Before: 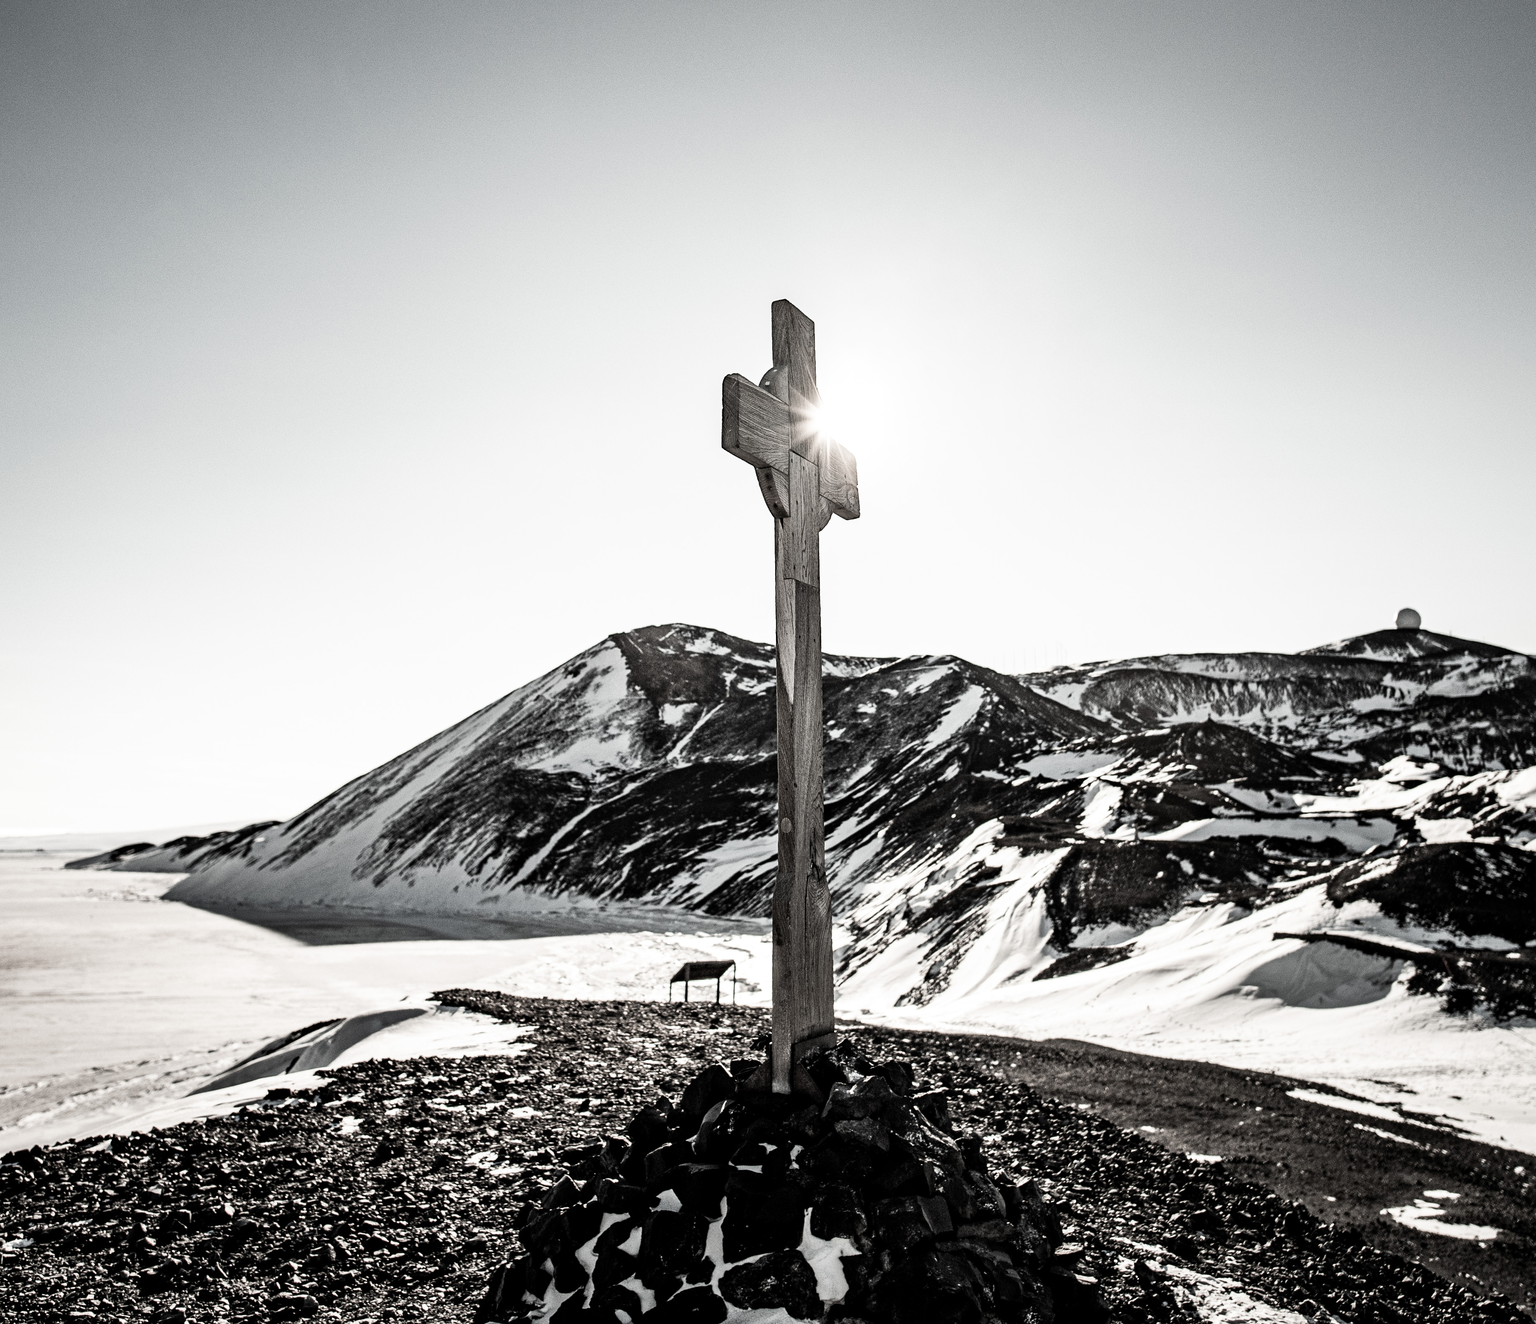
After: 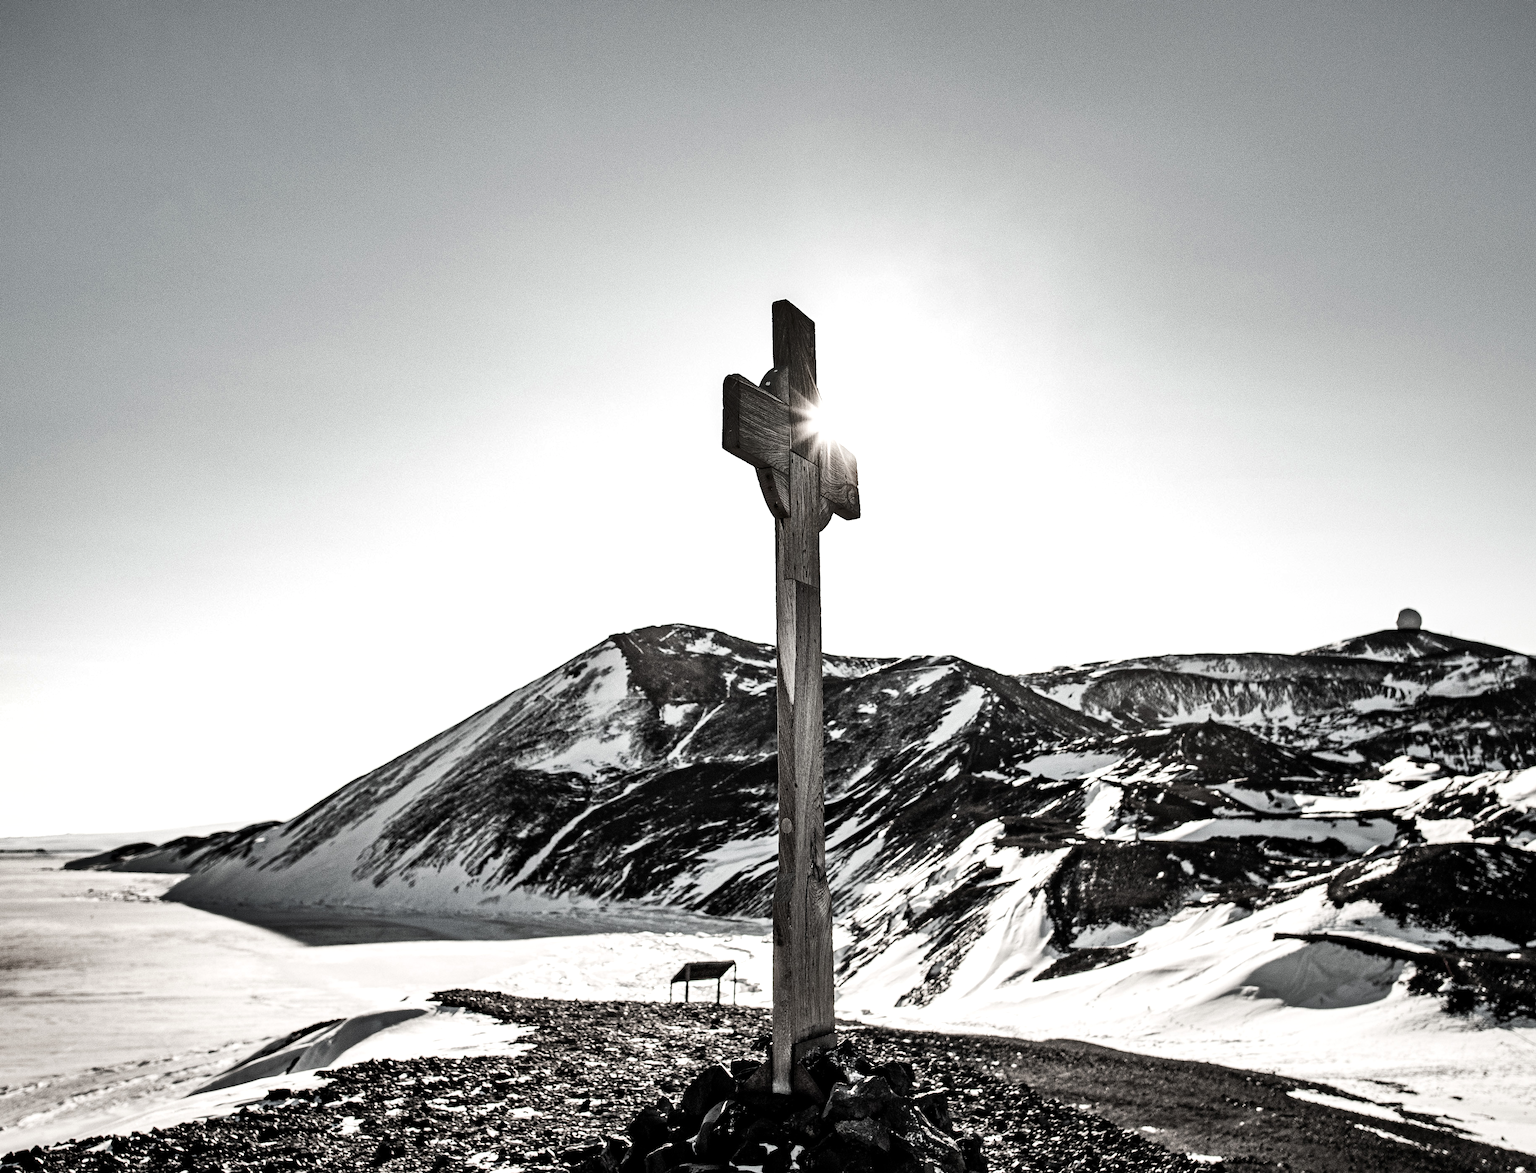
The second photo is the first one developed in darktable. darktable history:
shadows and highlights: radius 172.93, shadows 26, white point adjustment 3.2, highlights -68.71, soften with gaussian
crop and rotate: top 0%, bottom 11.385%
